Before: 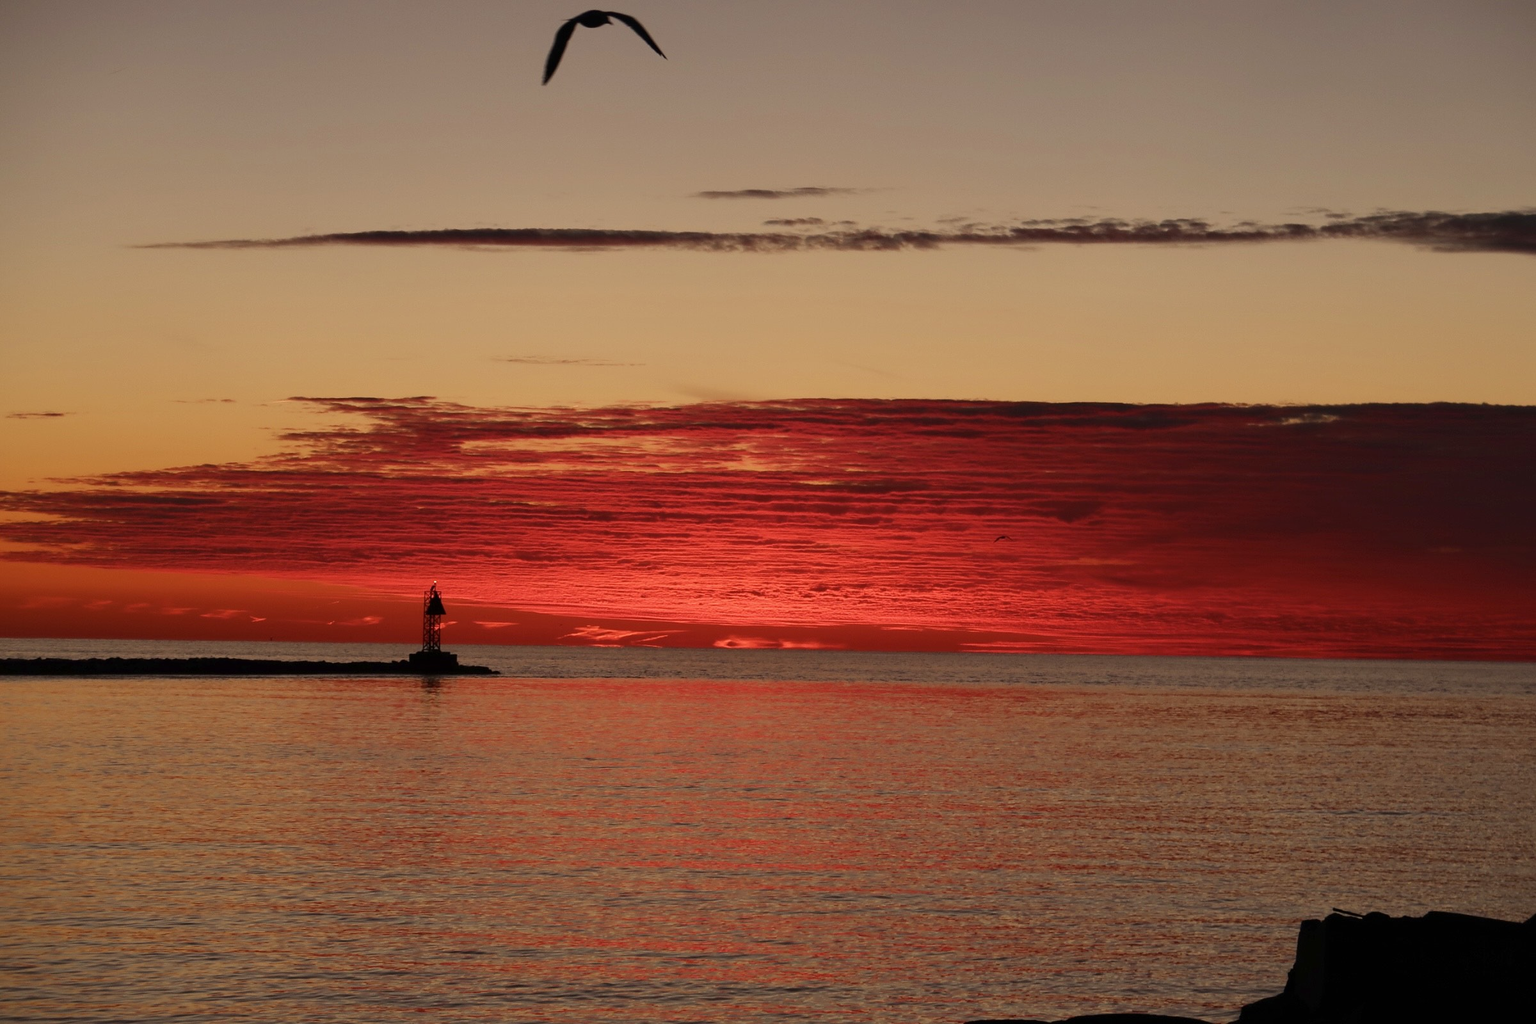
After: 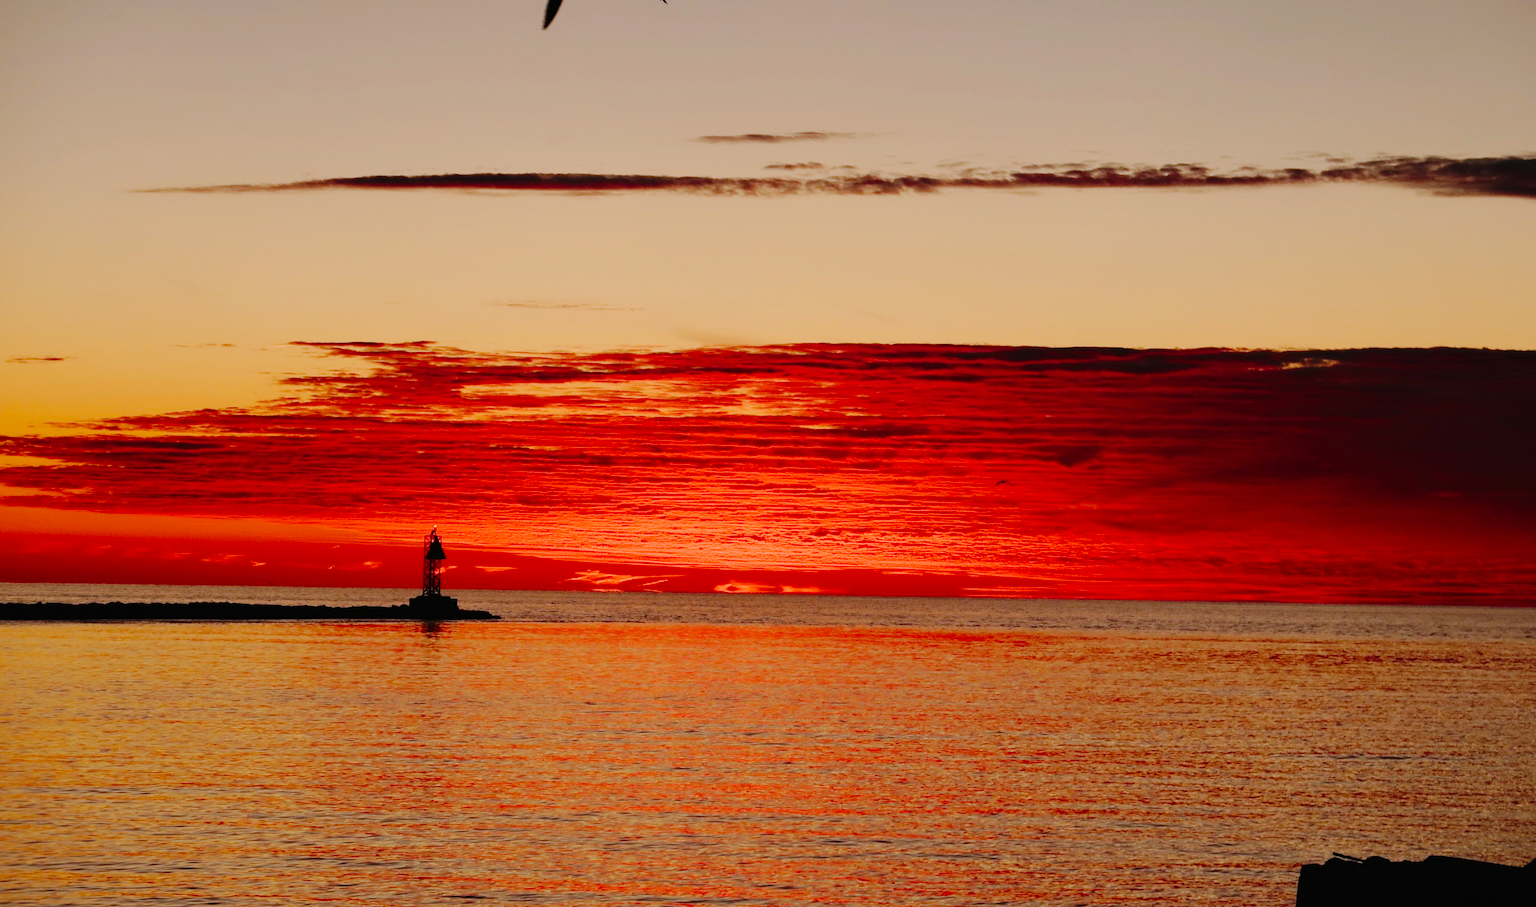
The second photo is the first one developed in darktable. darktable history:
tone curve: curves: ch0 [(0, 0) (0.003, 0.013) (0.011, 0.012) (0.025, 0.011) (0.044, 0.016) (0.069, 0.029) (0.1, 0.045) (0.136, 0.074) (0.177, 0.123) (0.224, 0.207) (0.277, 0.313) (0.335, 0.414) (0.399, 0.509) (0.468, 0.599) (0.543, 0.663) (0.623, 0.728) (0.709, 0.79) (0.801, 0.854) (0.898, 0.925) (1, 1)], preserve colors none
crop and rotate: top 5.467%, bottom 5.859%
exposure: compensate highlight preservation false
